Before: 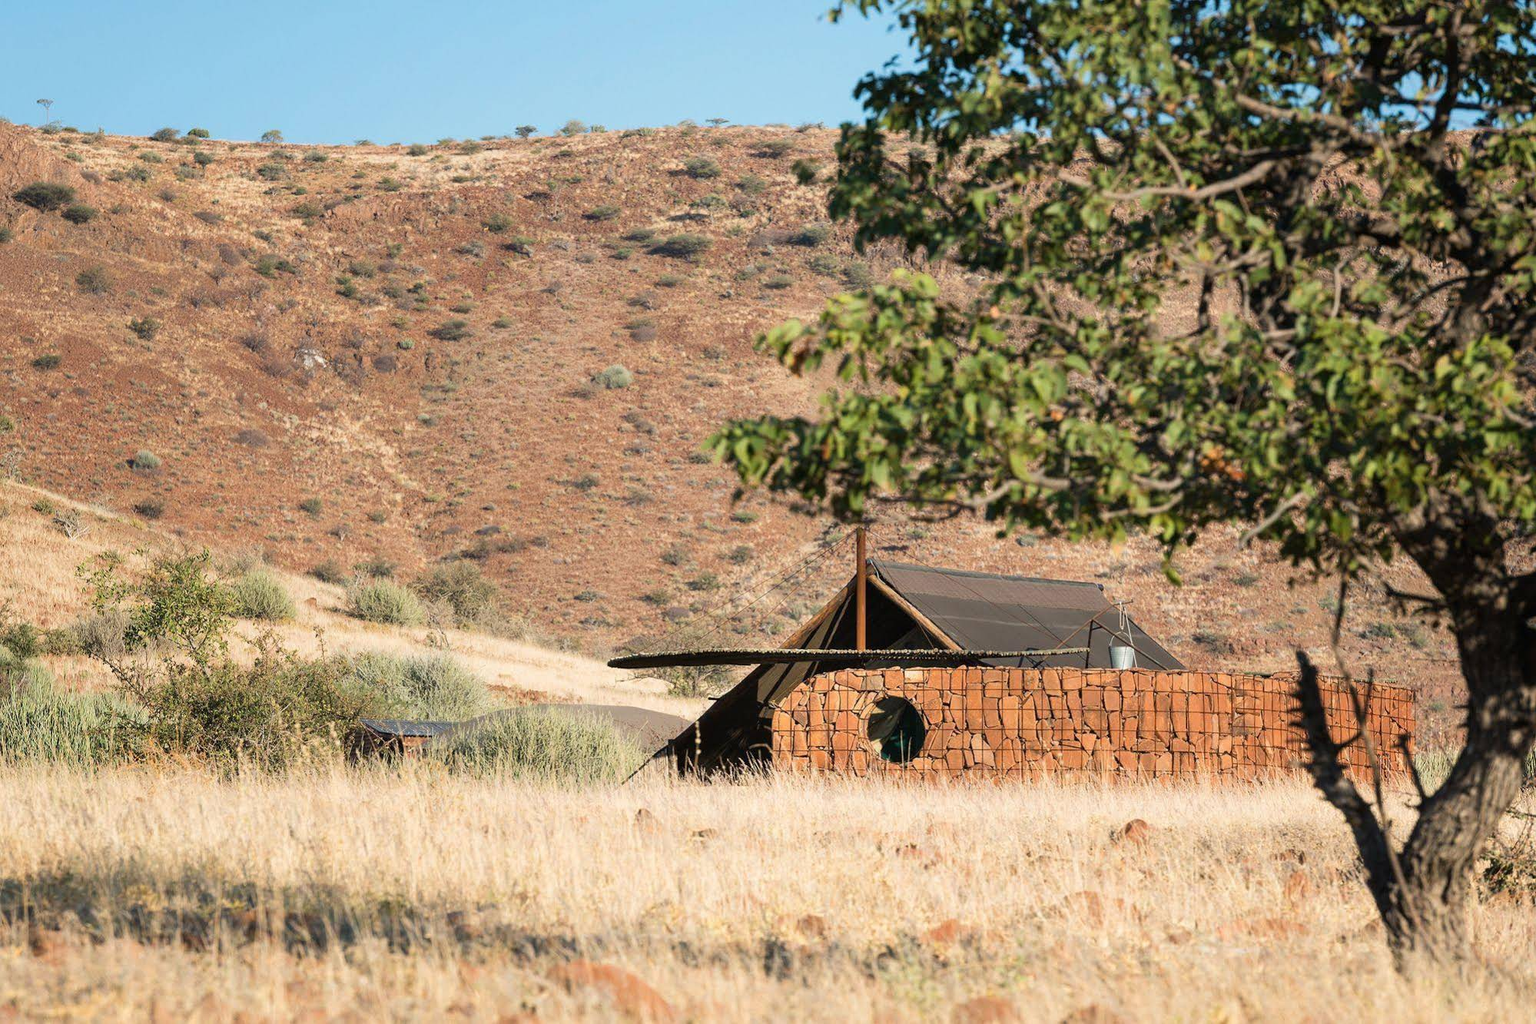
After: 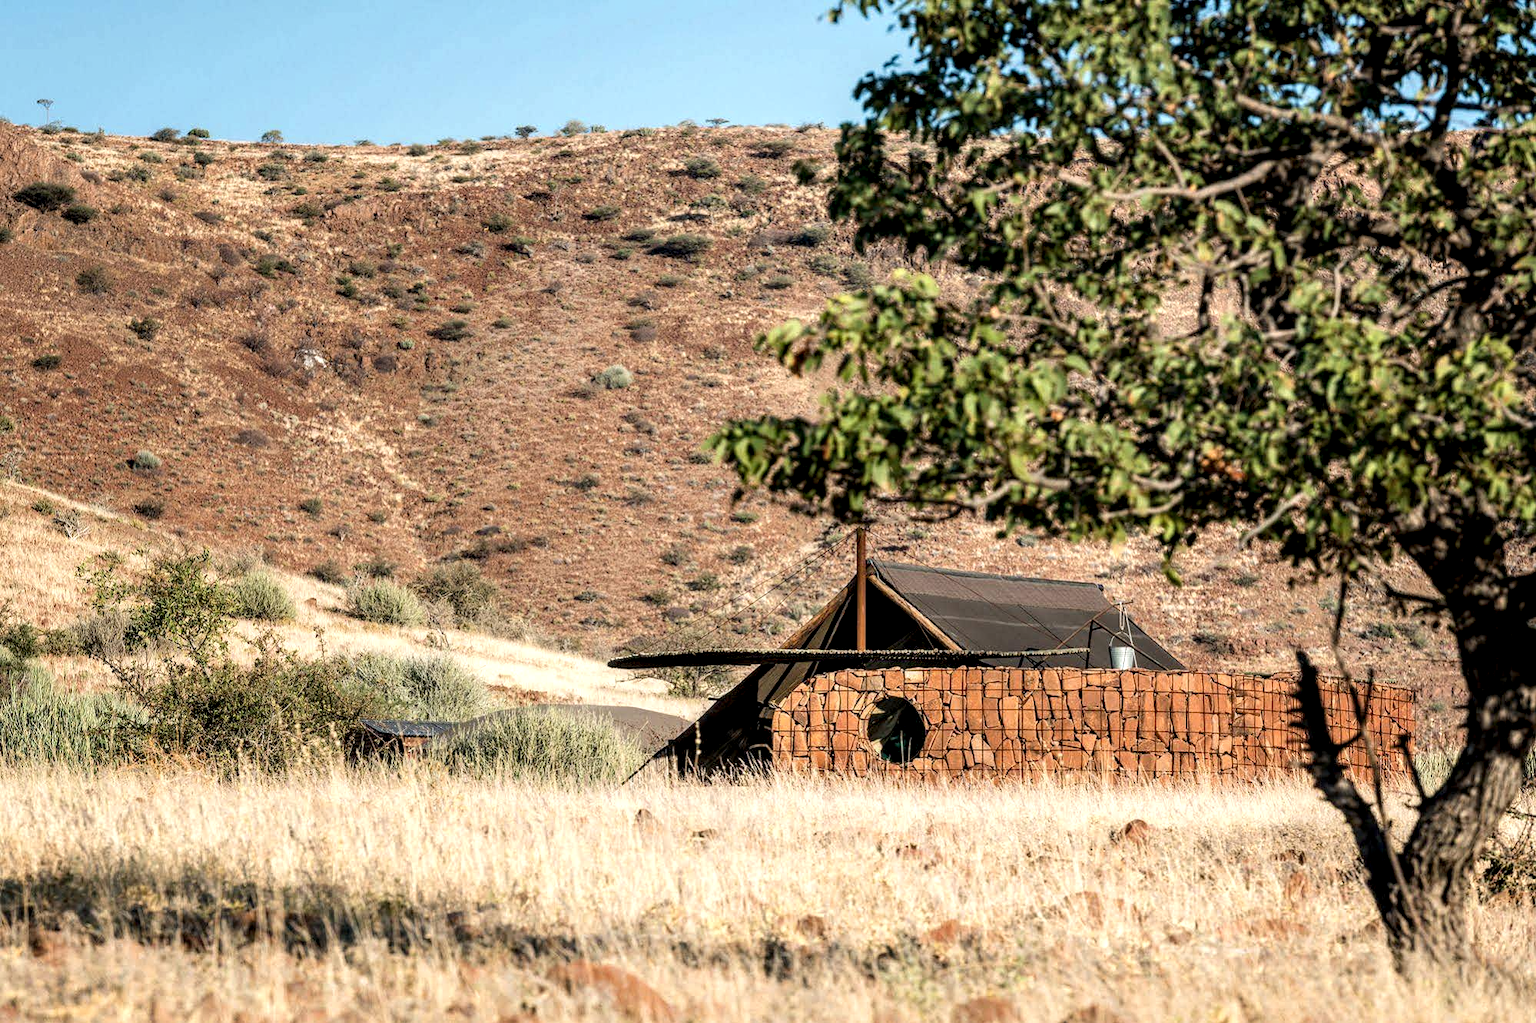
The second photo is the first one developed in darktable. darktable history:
crop: bottom 0.071%
local contrast: highlights 65%, shadows 54%, detail 169%, midtone range 0.514
